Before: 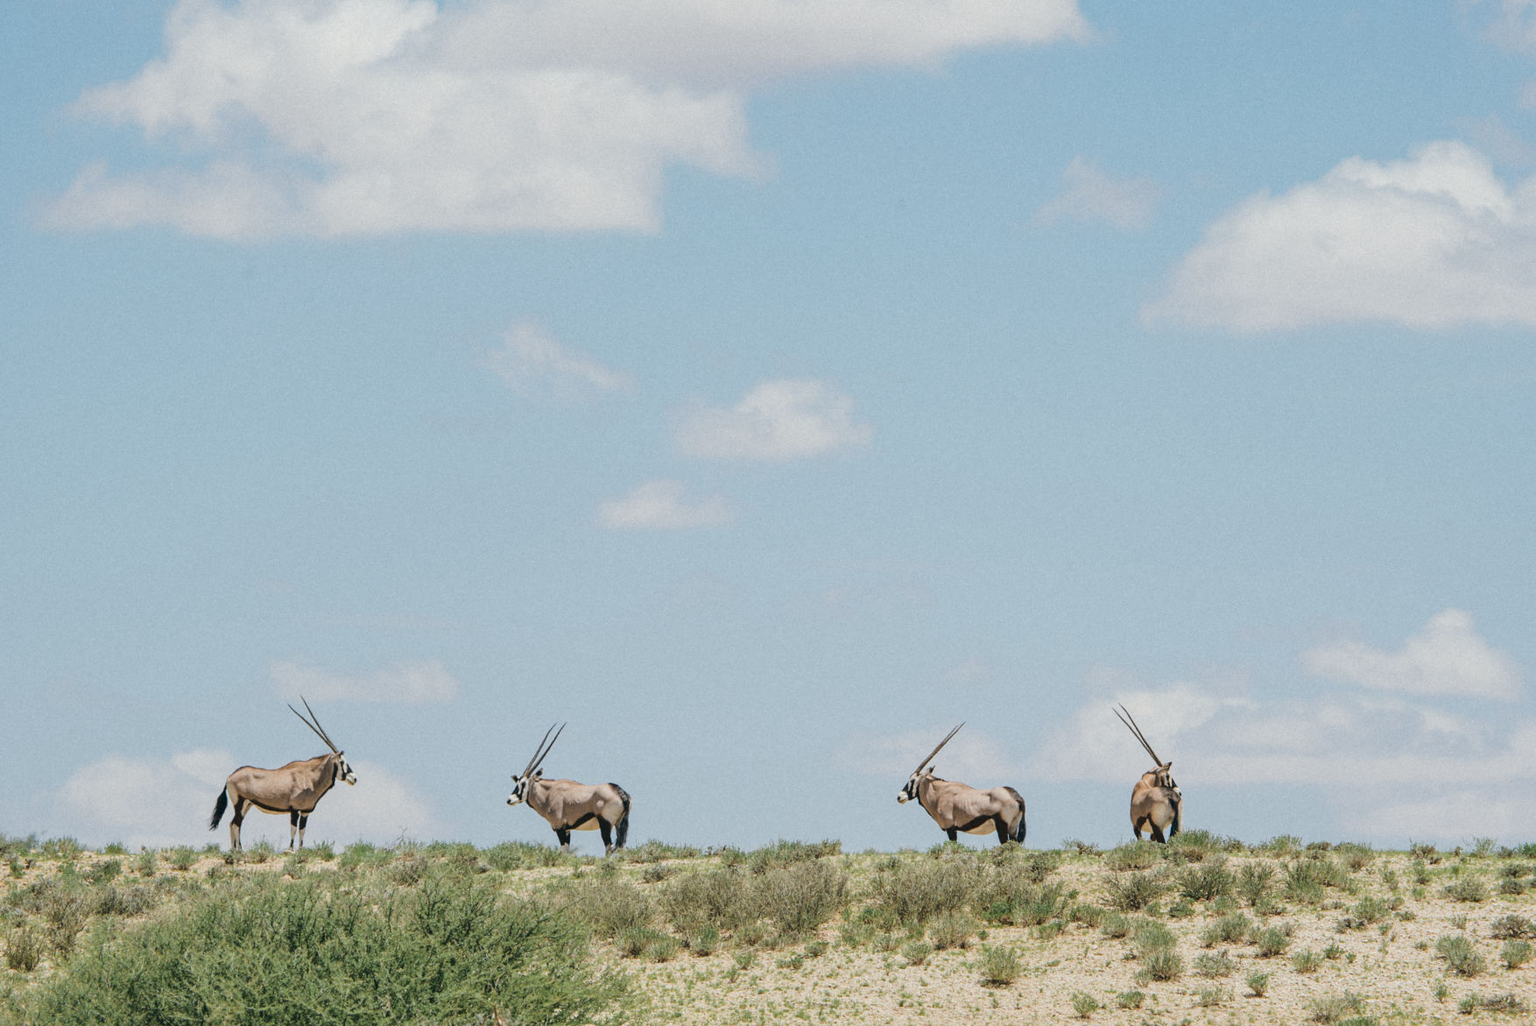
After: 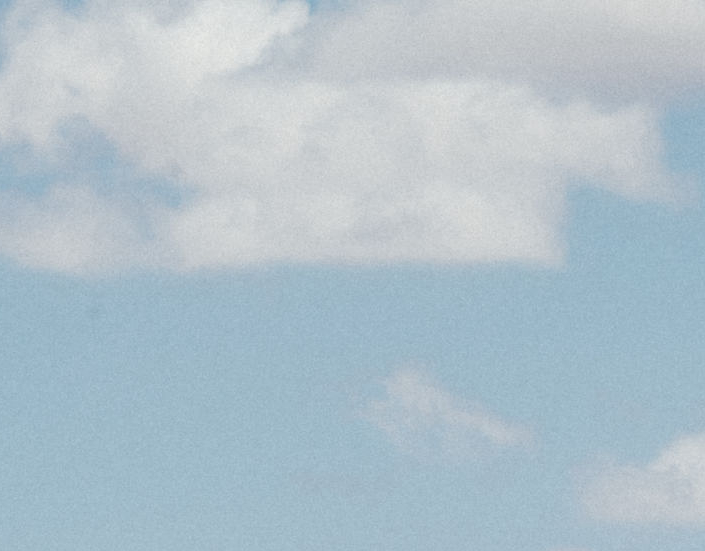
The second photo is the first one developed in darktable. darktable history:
crop and rotate: left 10.875%, top 0.114%, right 48.904%, bottom 52.834%
local contrast: on, module defaults
